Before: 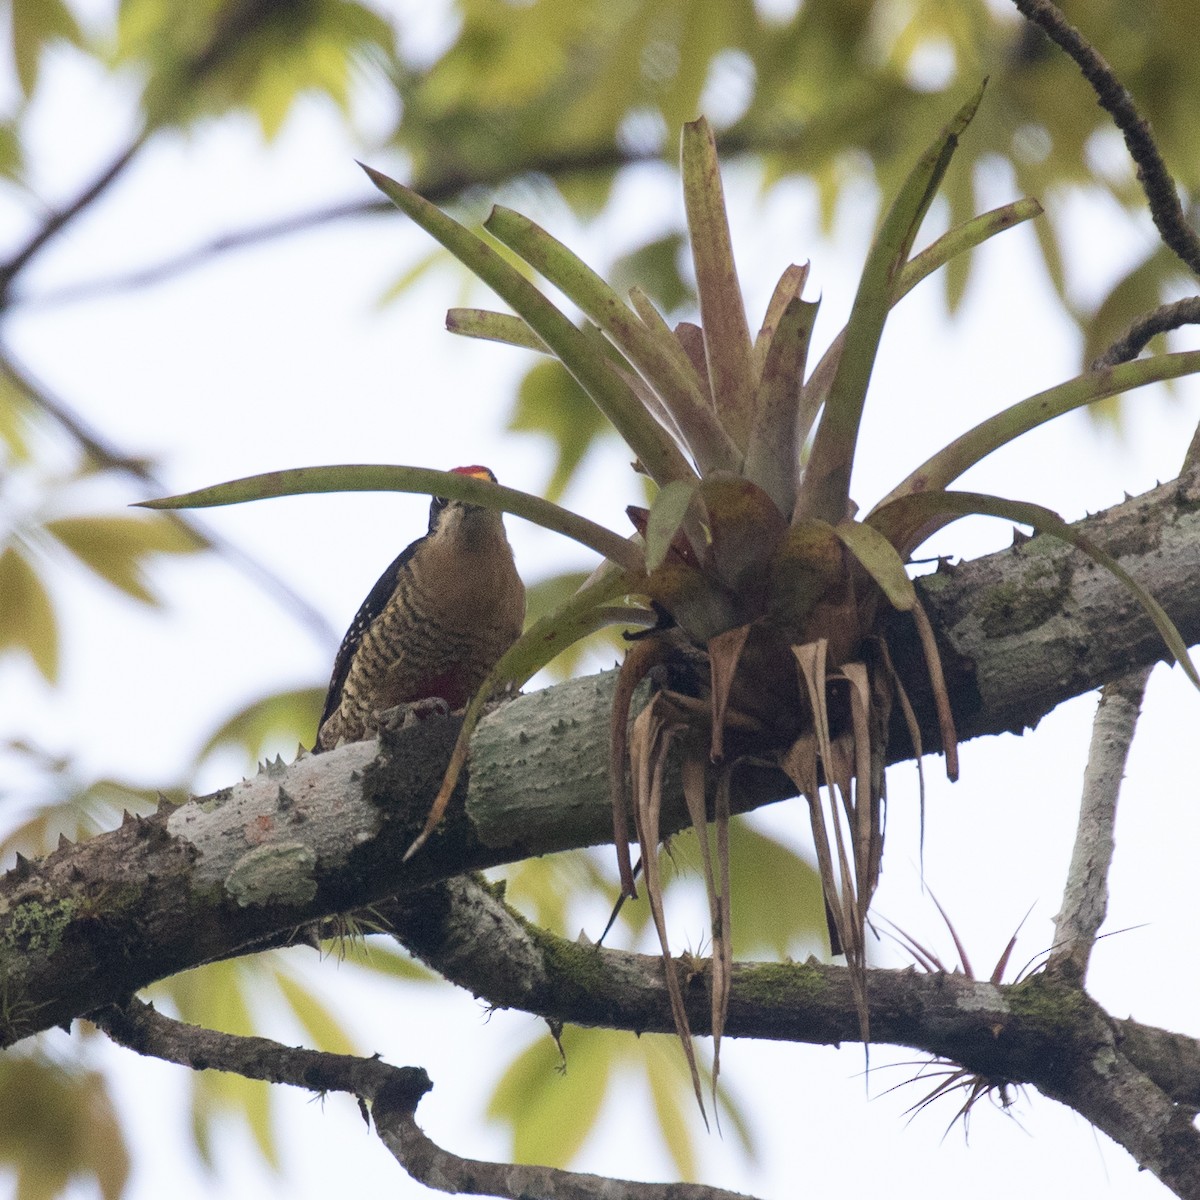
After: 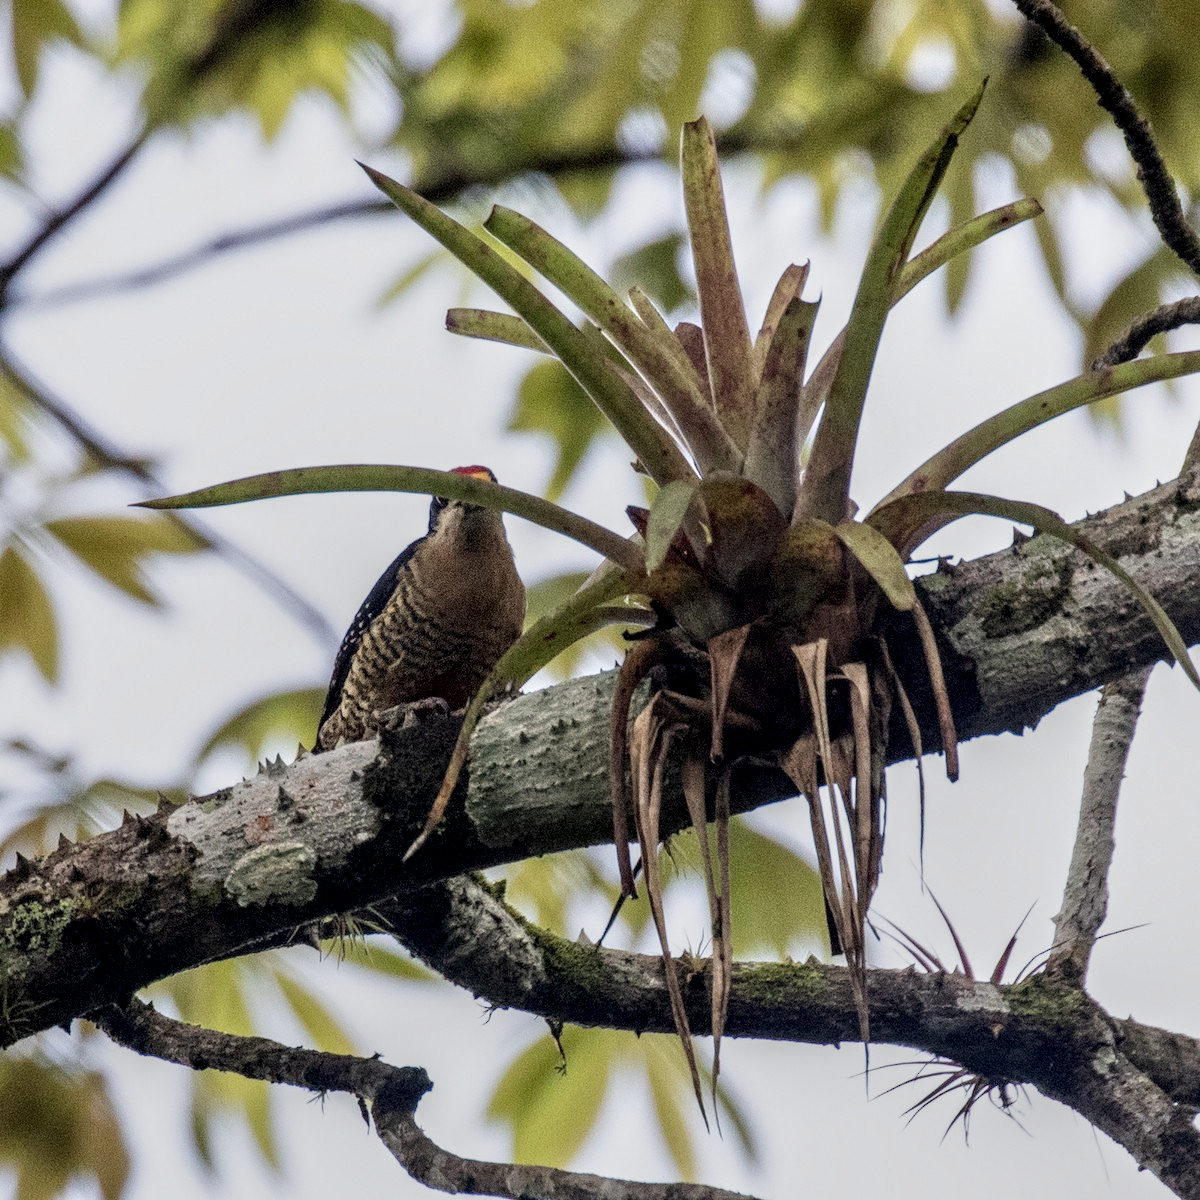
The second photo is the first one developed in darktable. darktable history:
contrast brightness saturation: contrast 0.05
local contrast: highlights 19%, detail 186%
tone curve: curves: ch0 [(0, 0) (0.004, 0.002) (0.02, 0.013) (0.218, 0.218) (0.664, 0.718) (0.832, 0.873) (1, 1)], preserve colors none
tone equalizer: -8 EV -0.002 EV, -7 EV 0.005 EV, -6 EV -0.008 EV, -5 EV 0.007 EV, -4 EV -0.042 EV, -3 EV -0.233 EV, -2 EV -0.662 EV, -1 EV -0.983 EV, +0 EV -0.969 EV, smoothing diameter 2%, edges refinement/feathering 20, mask exposure compensation -1.57 EV, filter diffusion 5
